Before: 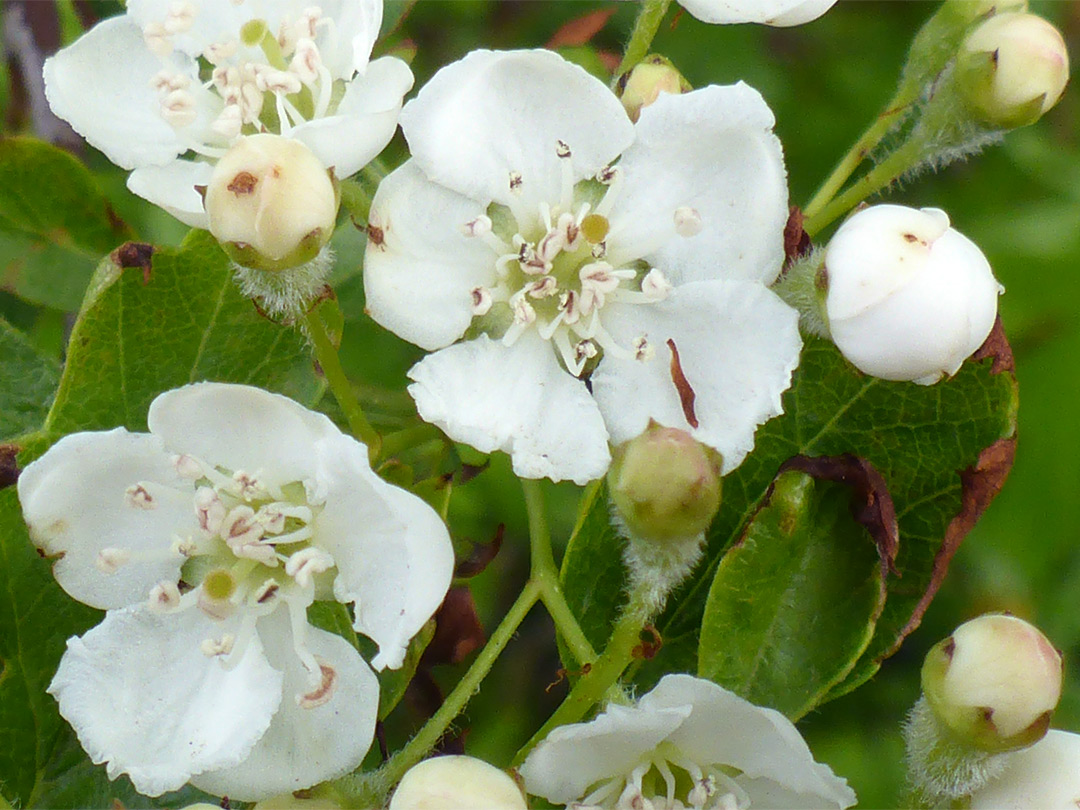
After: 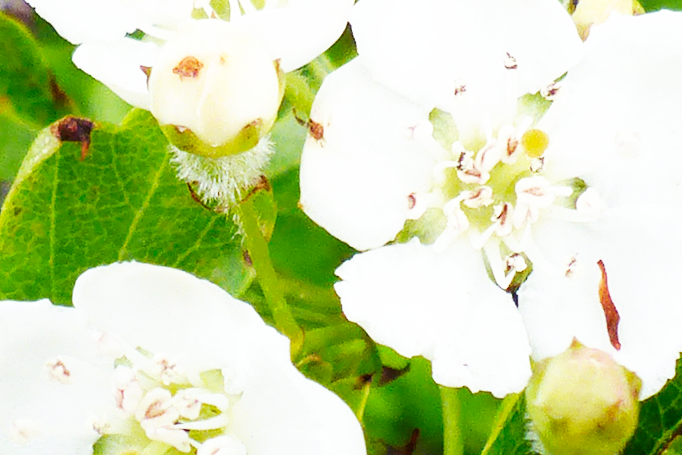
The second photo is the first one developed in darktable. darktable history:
crop and rotate: angle -4.99°, left 2.122%, top 6.945%, right 27.566%, bottom 30.519%
base curve: curves: ch0 [(0, 0) (0.007, 0.004) (0.027, 0.03) (0.046, 0.07) (0.207, 0.54) (0.442, 0.872) (0.673, 0.972) (1, 1)], preserve colors none
